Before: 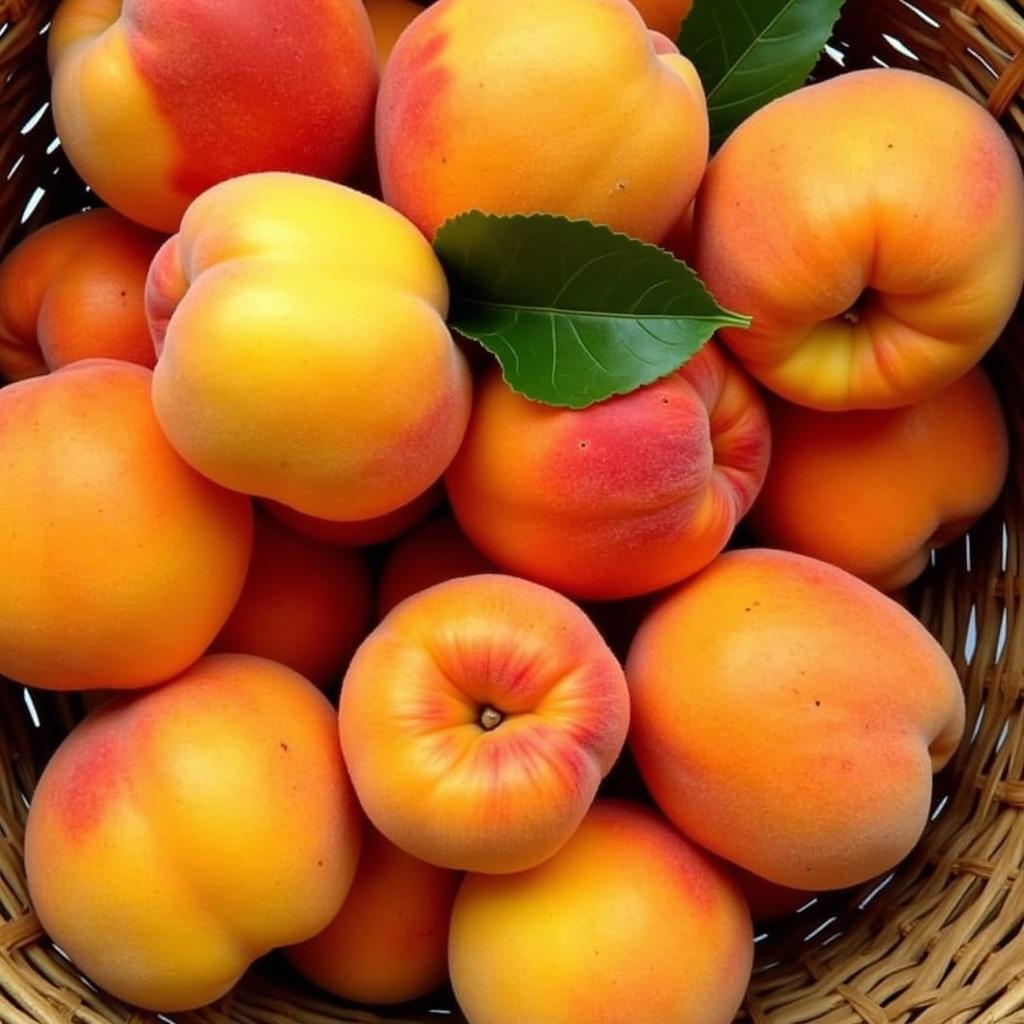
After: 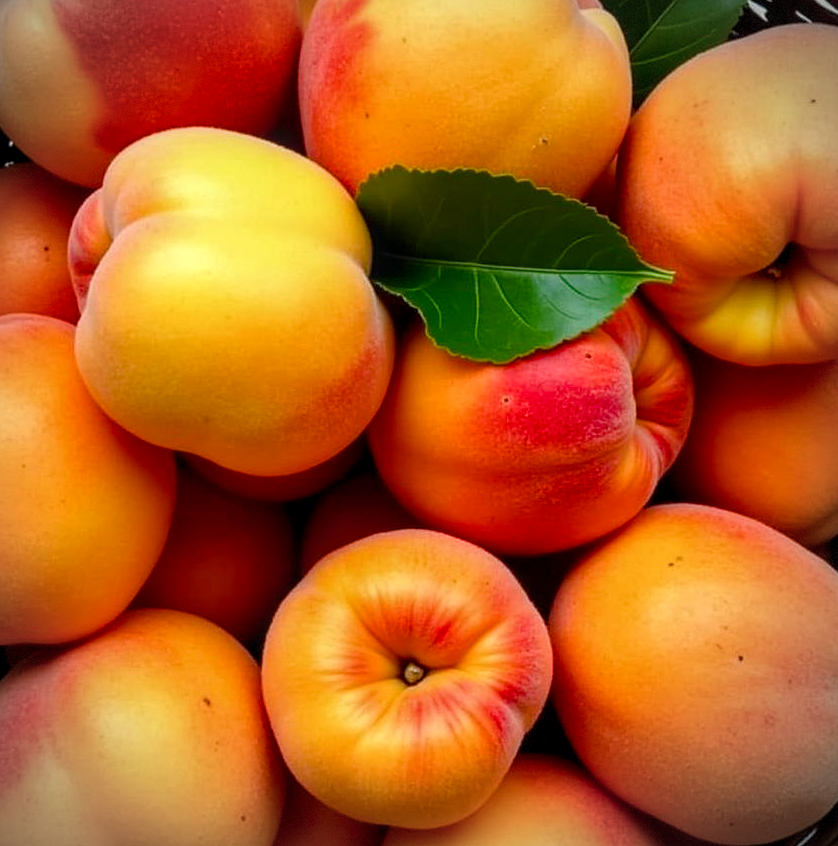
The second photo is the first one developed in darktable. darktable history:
color balance rgb: shadows lift › chroma 2.002%, shadows lift › hue 218.04°, perceptual saturation grading › global saturation 20%, perceptual saturation grading › highlights -24.954%, perceptual saturation grading › shadows 49.277%
vignetting: fall-off radius 61.18%, center (-0.032, -0.047), dithering 8-bit output, unbound false
local contrast: on, module defaults
crop and rotate: left 7.604%, top 4.395%, right 10.519%, bottom 12.969%
